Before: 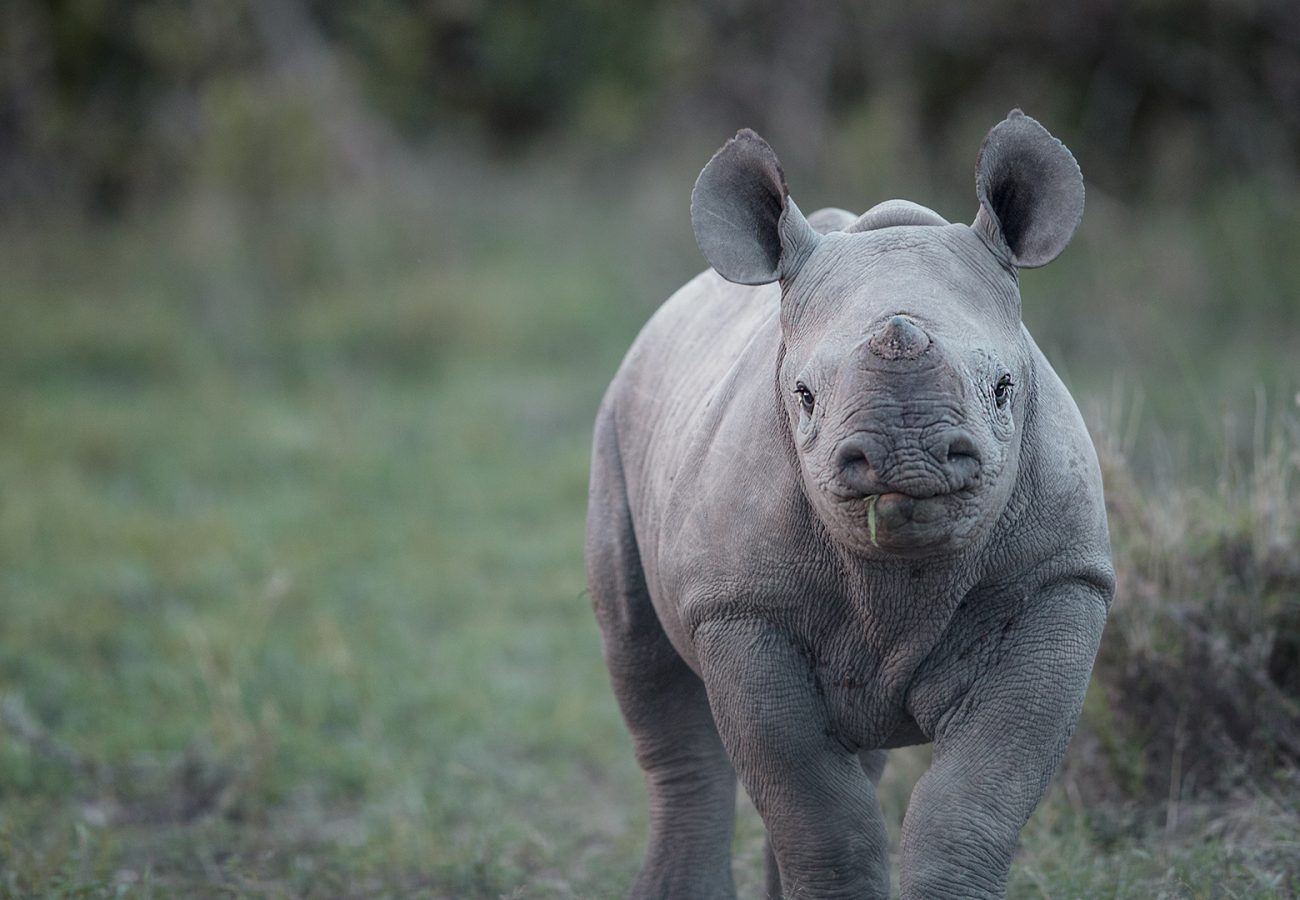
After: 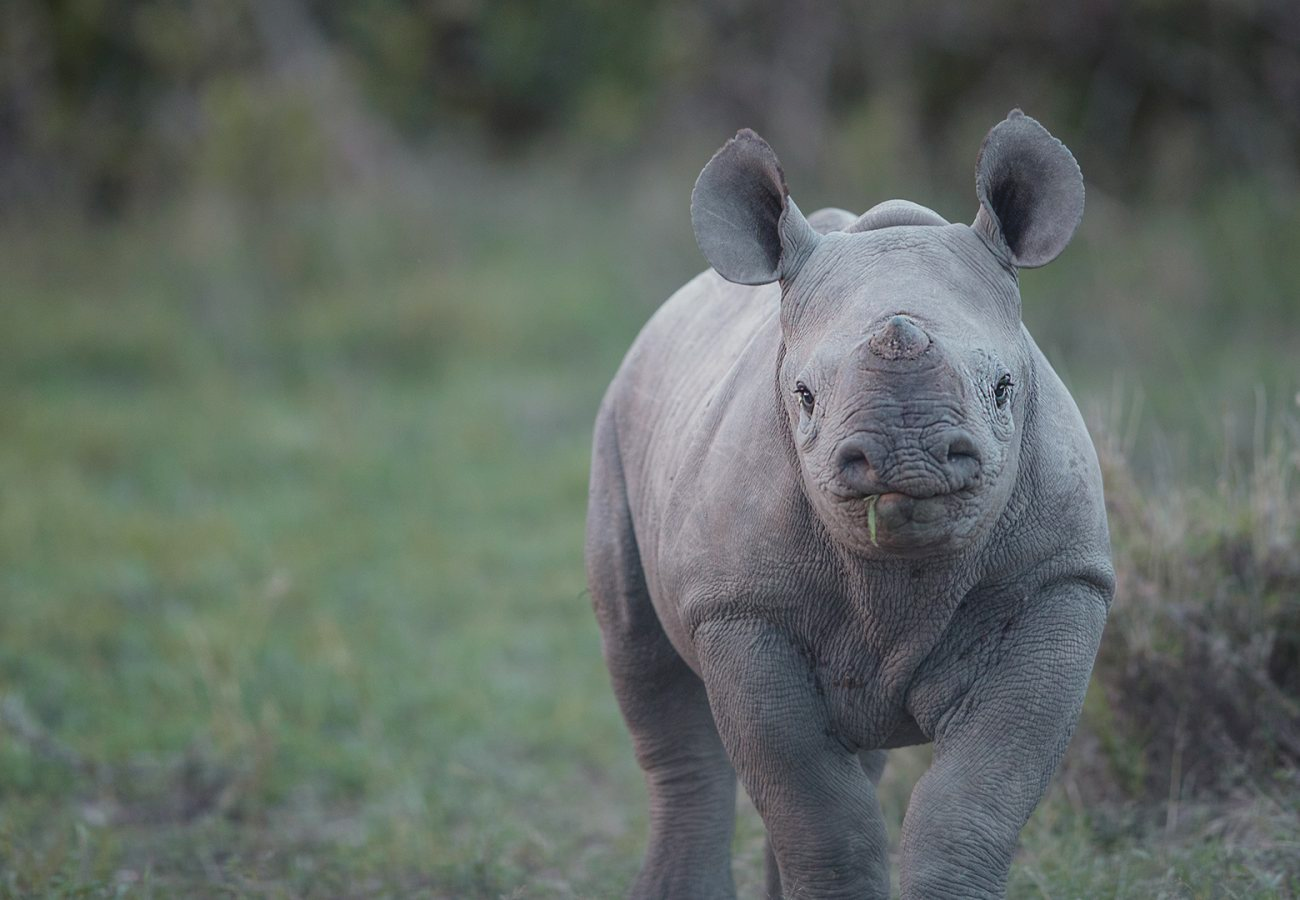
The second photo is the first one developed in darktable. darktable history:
lowpass: radius 0.1, contrast 0.85, saturation 1.1, unbound 0
shadows and highlights: shadows 0, highlights 40
